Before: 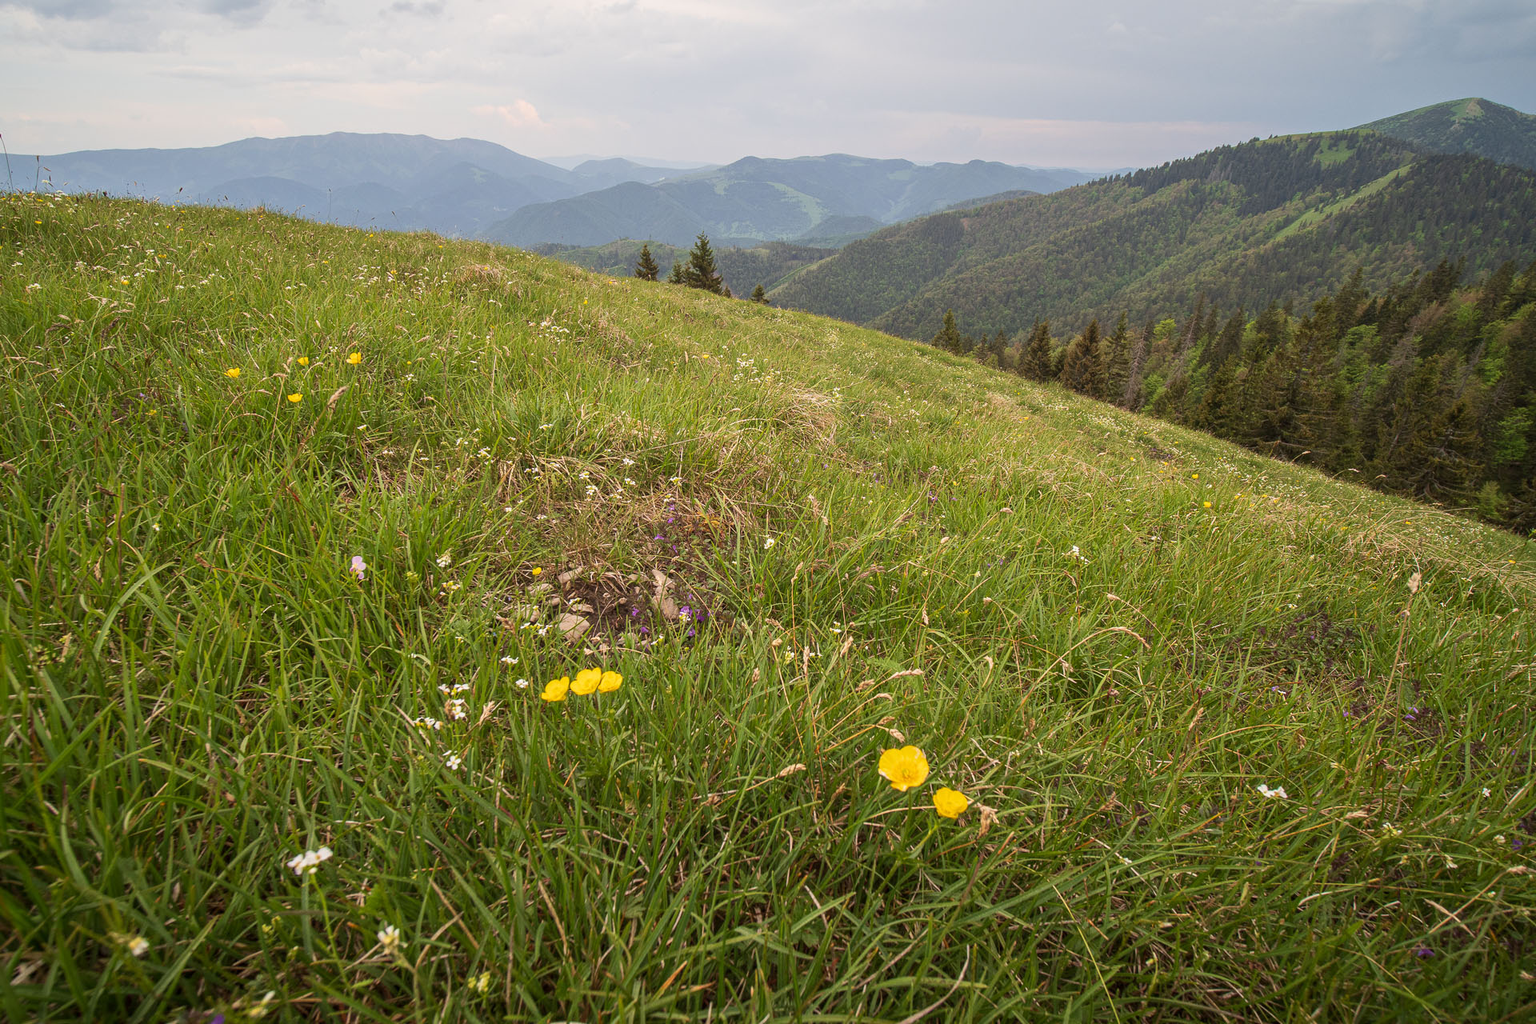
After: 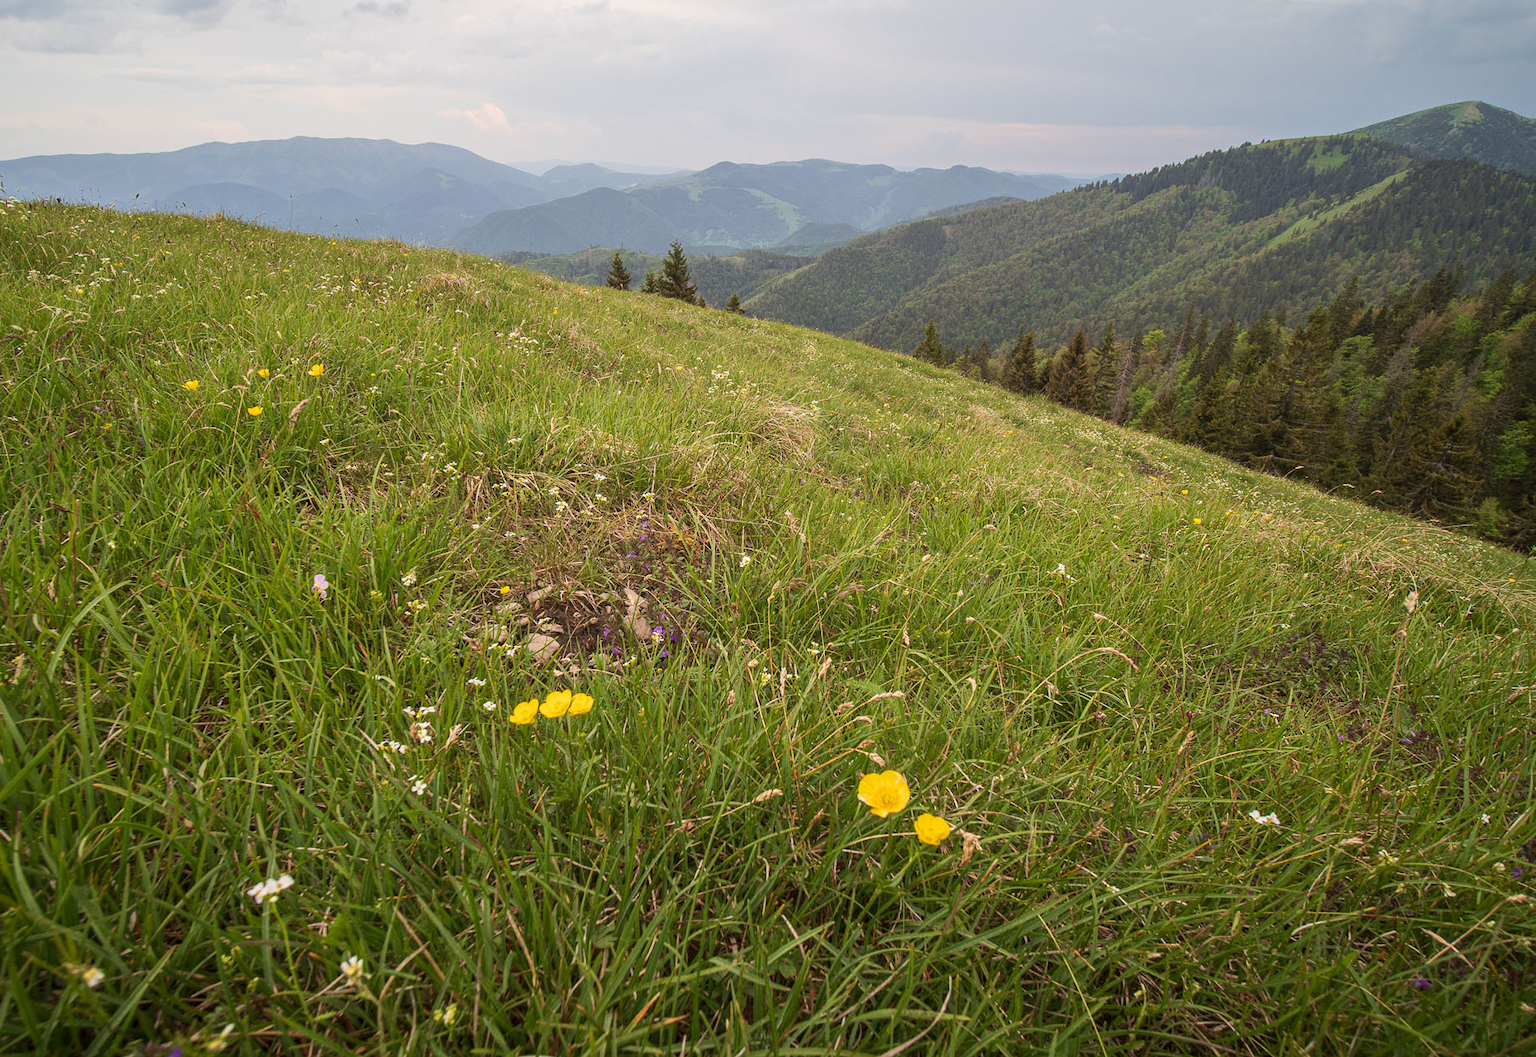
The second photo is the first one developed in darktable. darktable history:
crop and rotate: left 3.168%
